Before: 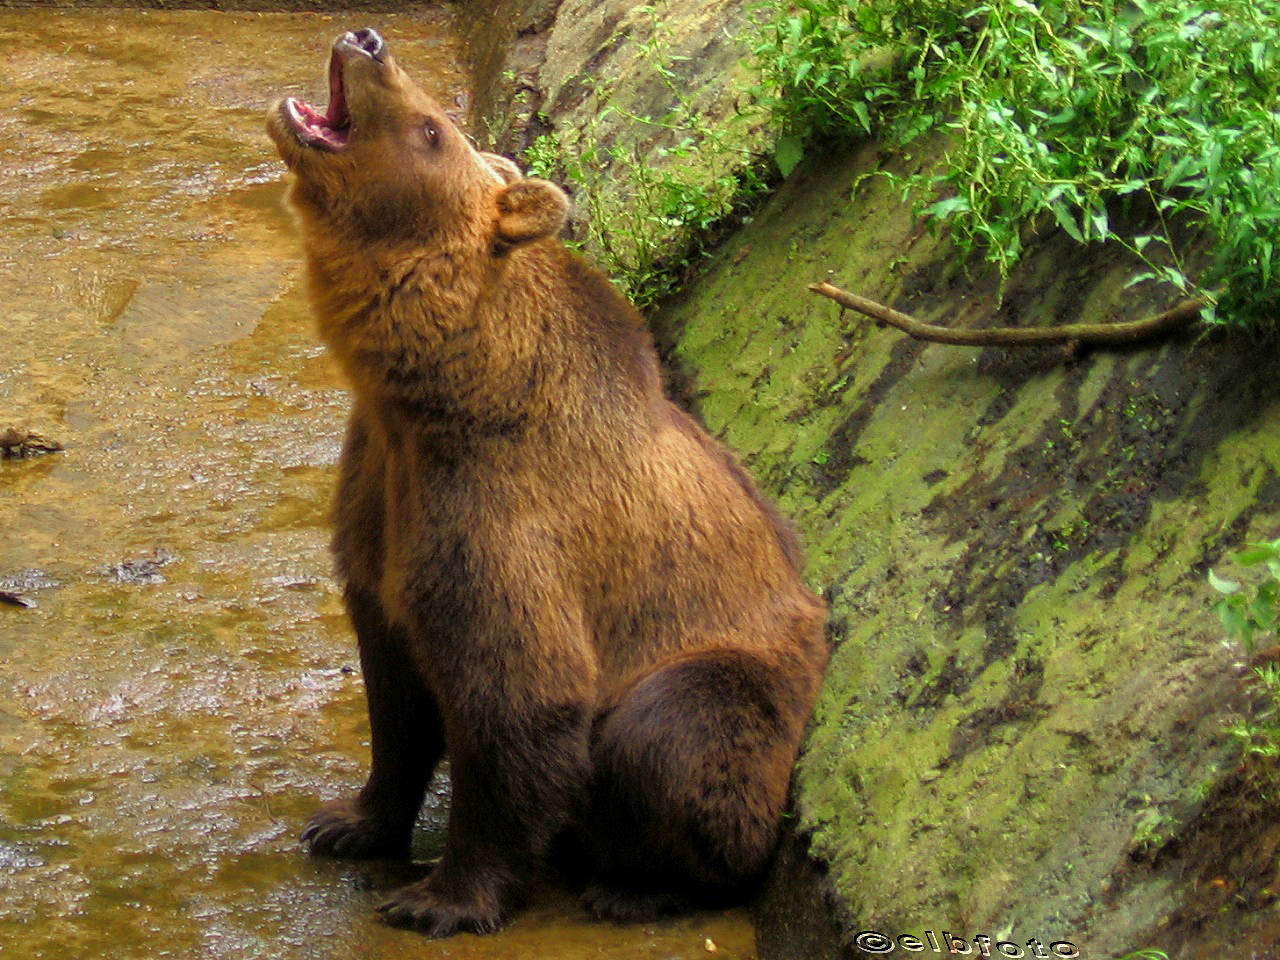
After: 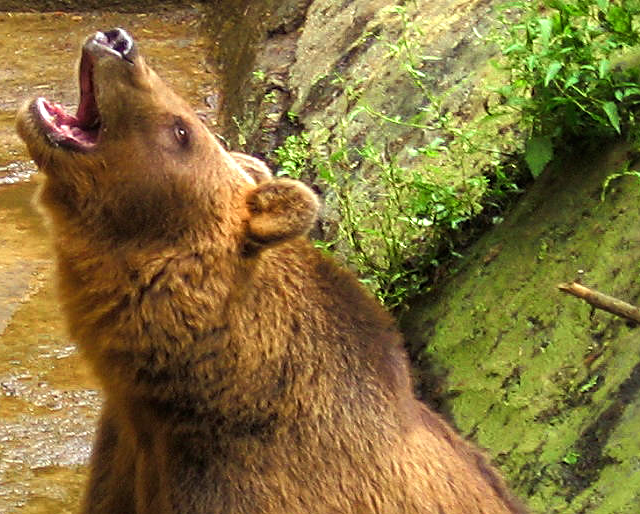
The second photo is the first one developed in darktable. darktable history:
sharpen: amount 0.2
crop: left 19.556%, right 30.401%, bottom 46.458%
tone equalizer: -8 EV -0.417 EV, -7 EV -0.389 EV, -6 EV -0.333 EV, -5 EV -0.222 EV, -3 EV 0.222 EV, -2 EV 0.333 EV, -1 EV 0.389 EV, +0 EV 0.417 EV, edges refinement/feathering 500, mask exposure compensation -1.57 EV, preserve details no
